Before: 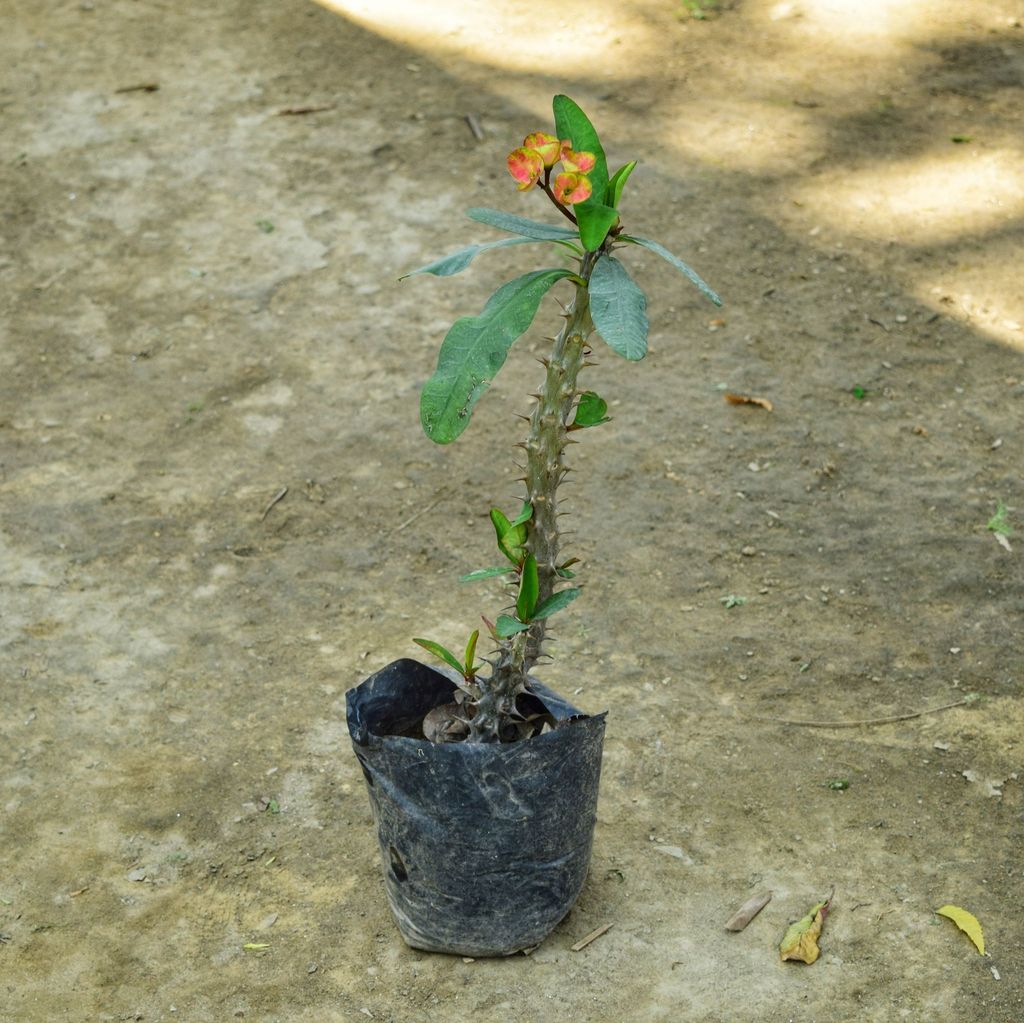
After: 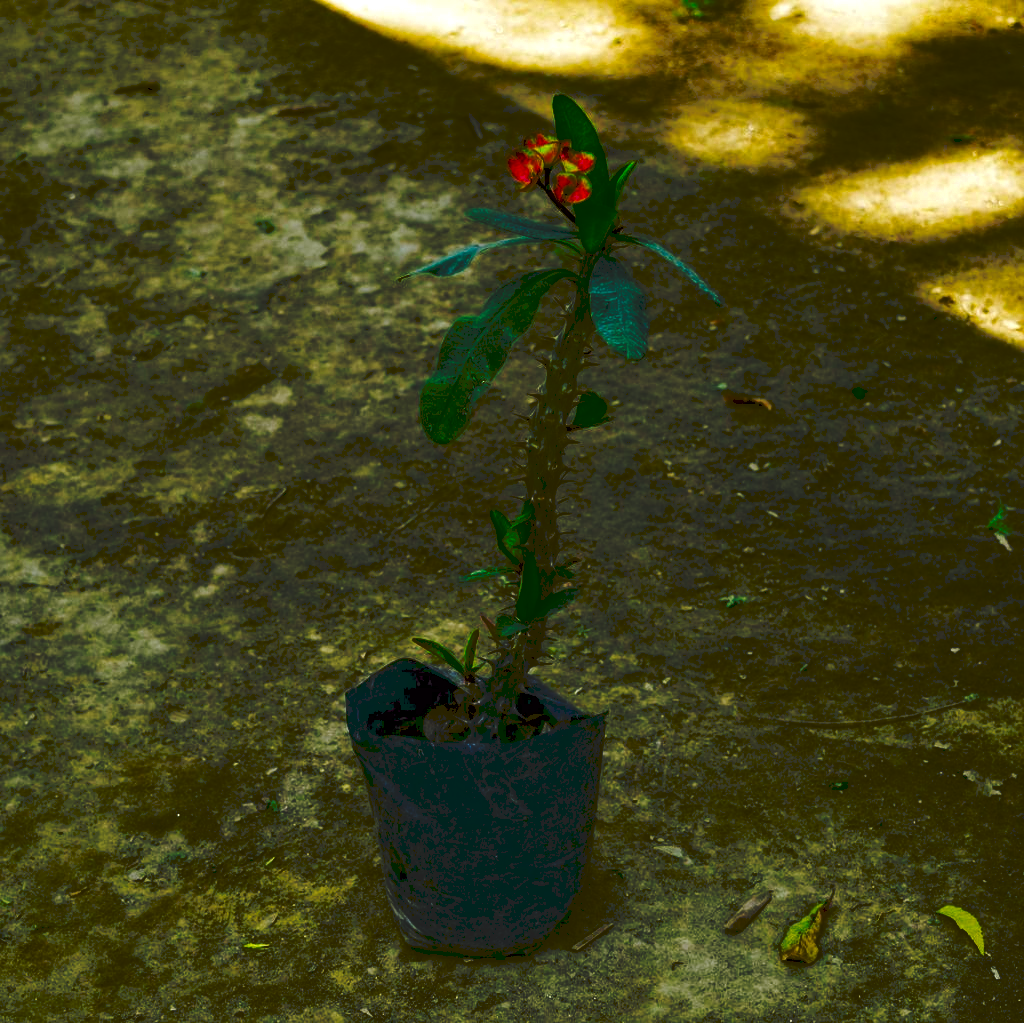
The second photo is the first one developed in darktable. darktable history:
tone curve: curves: ch0 [(0, 0) (0.003, 0.177) (0.011, 0.177) (0.025, 0.176) (0.044, 0.178) (0.069, 0.186) (0.1, 0.194) (0.136, 0.203) (0.177, 0.223) (0.224, 0.255) (0.277, 0.305) (0.335, 0.383) (0.399, 0.467) (0.468, 0.546) (0.543, 0.616) (0.623, 0.694) (0.709, 0.764) (0.801, 0.834) (0.898, 0.901) (1, 1)], preserve colors none
levels: levels [0.062, 0.494, 0.925]
contrast brightness saturation: brightness -0.982, saturation 0.993
